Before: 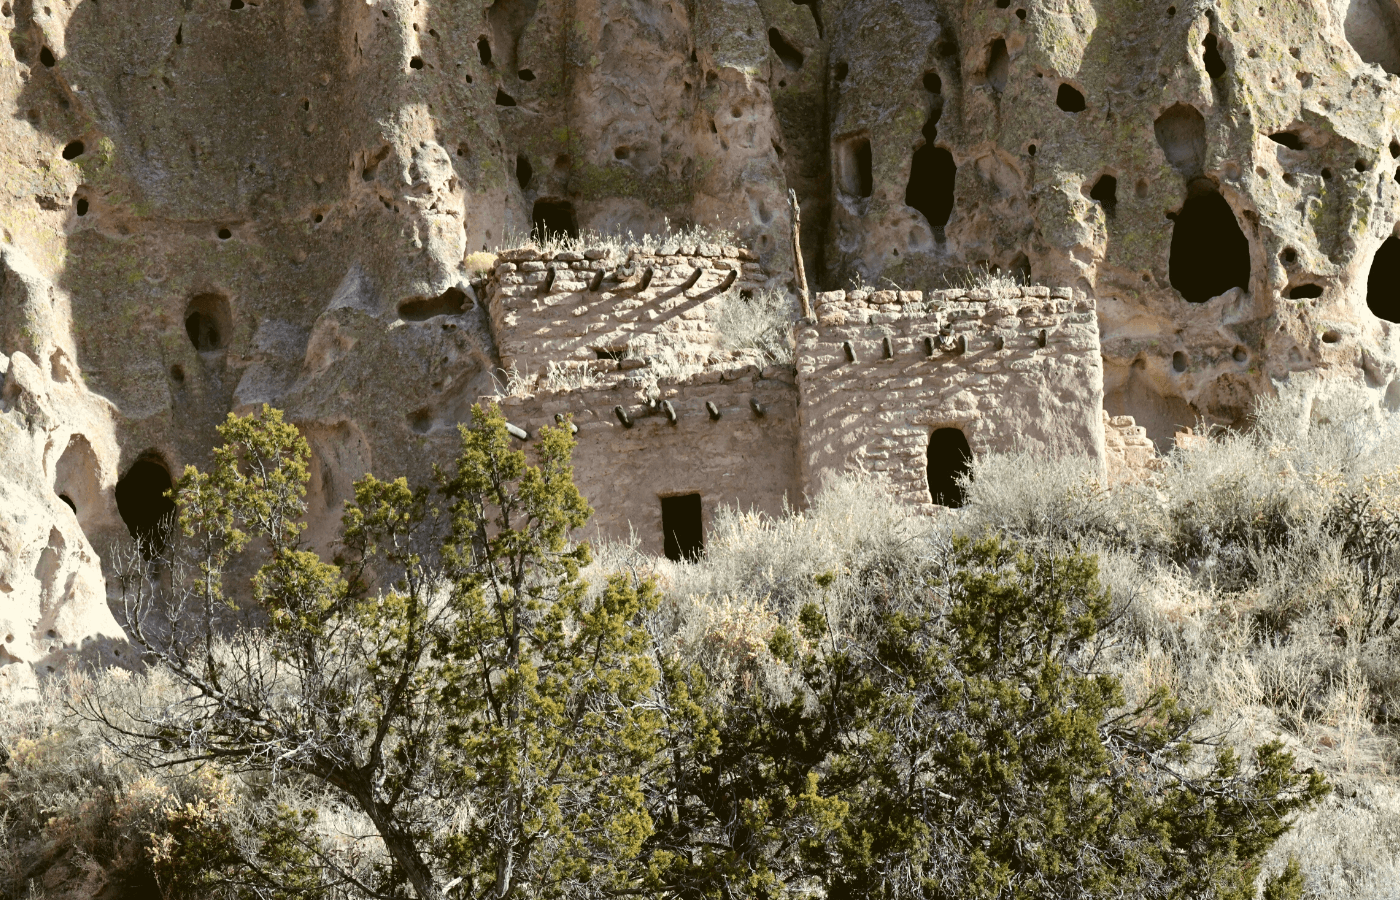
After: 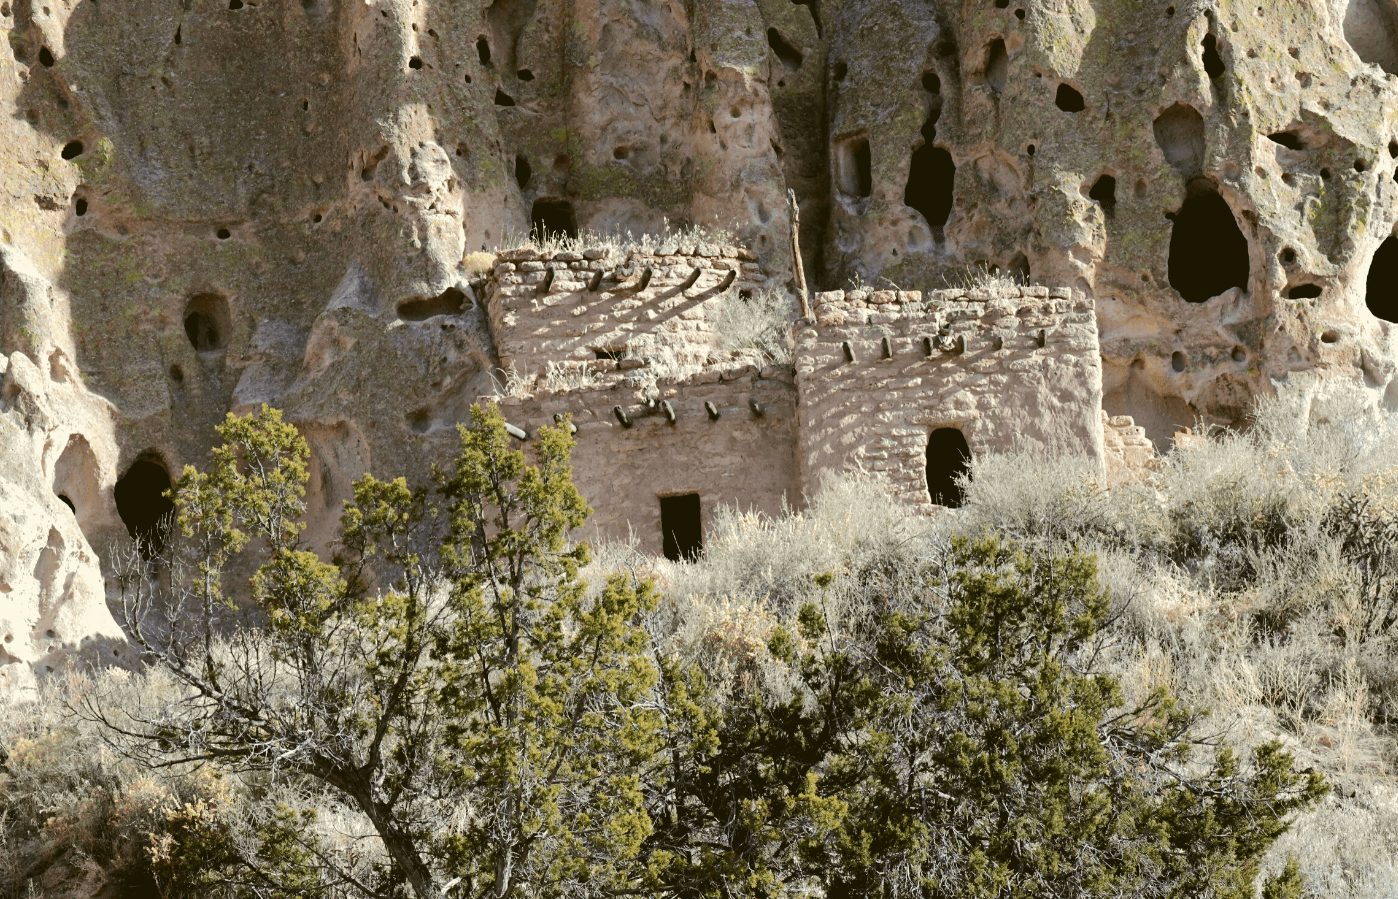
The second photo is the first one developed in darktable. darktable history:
base curve: curves: ch0 [(0, 0) (0.235, 0.266) (0.503, 0.496) (0.786, 0.72) (1, 1)]
crop and rotate: left 0.126%
